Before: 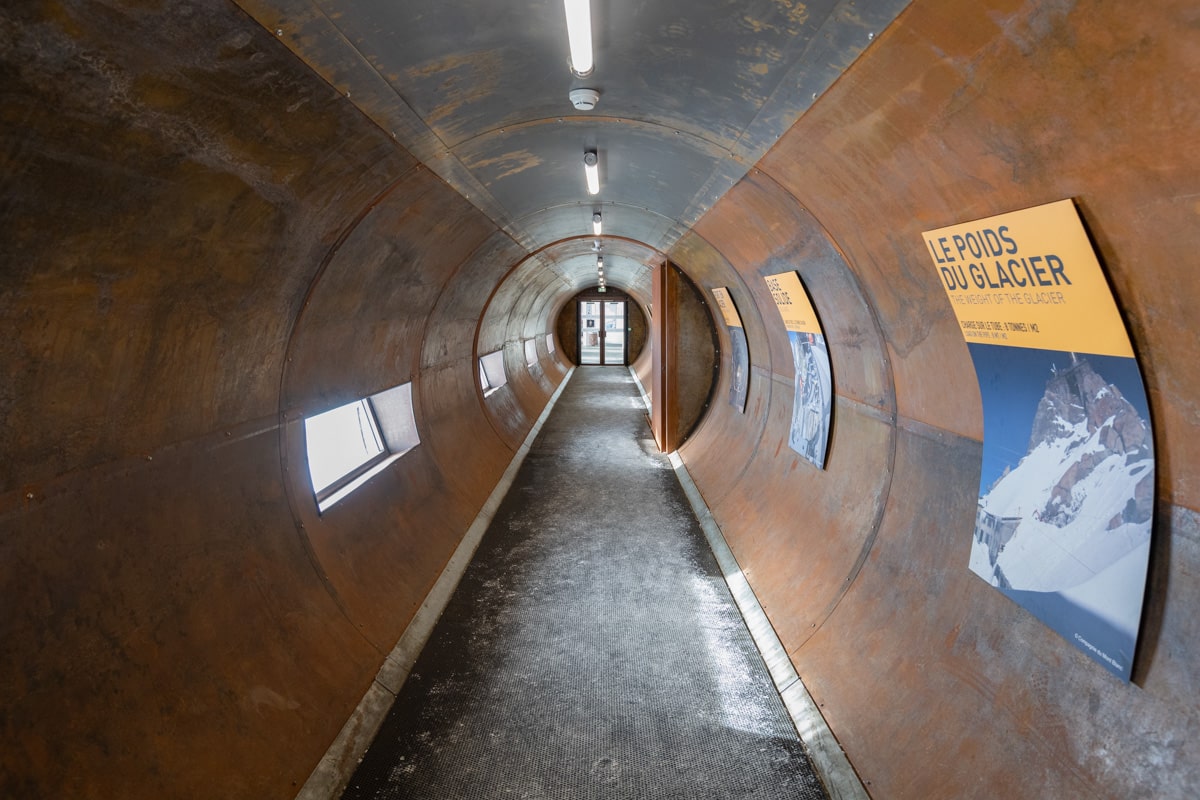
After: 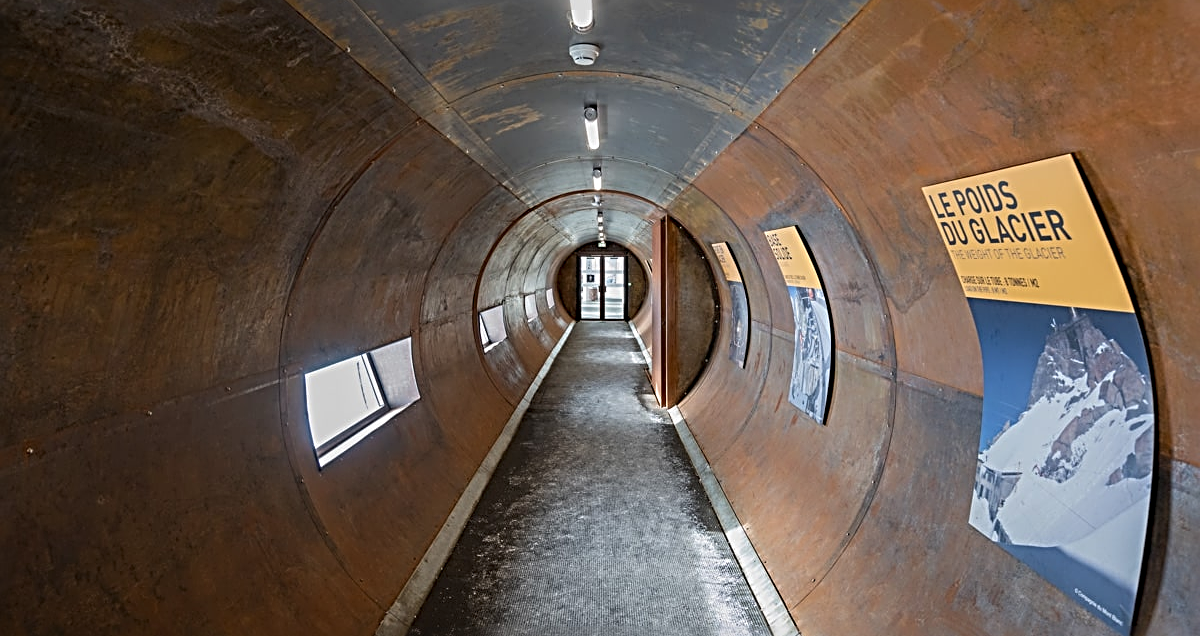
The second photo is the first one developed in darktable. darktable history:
crop and rotate: top 5.668%, bottom 14.761%
sharpen: radius 3.665, amount 0.928
velvia: strength 6.27%
exposure: exposure -0.214 EV, compensate highlight preservation false
